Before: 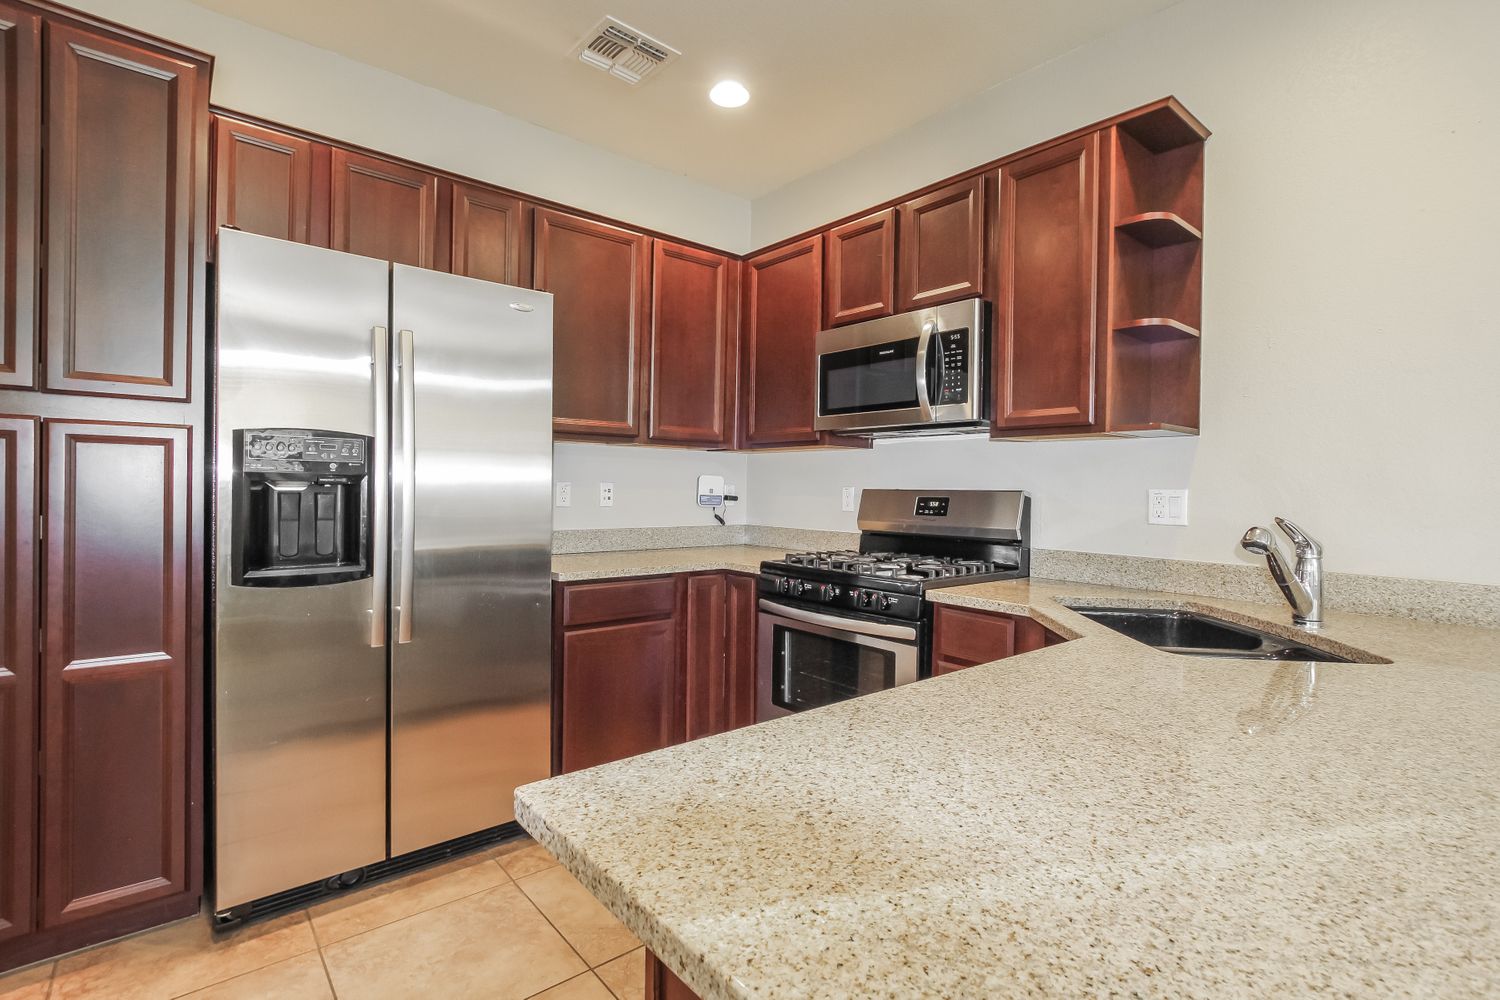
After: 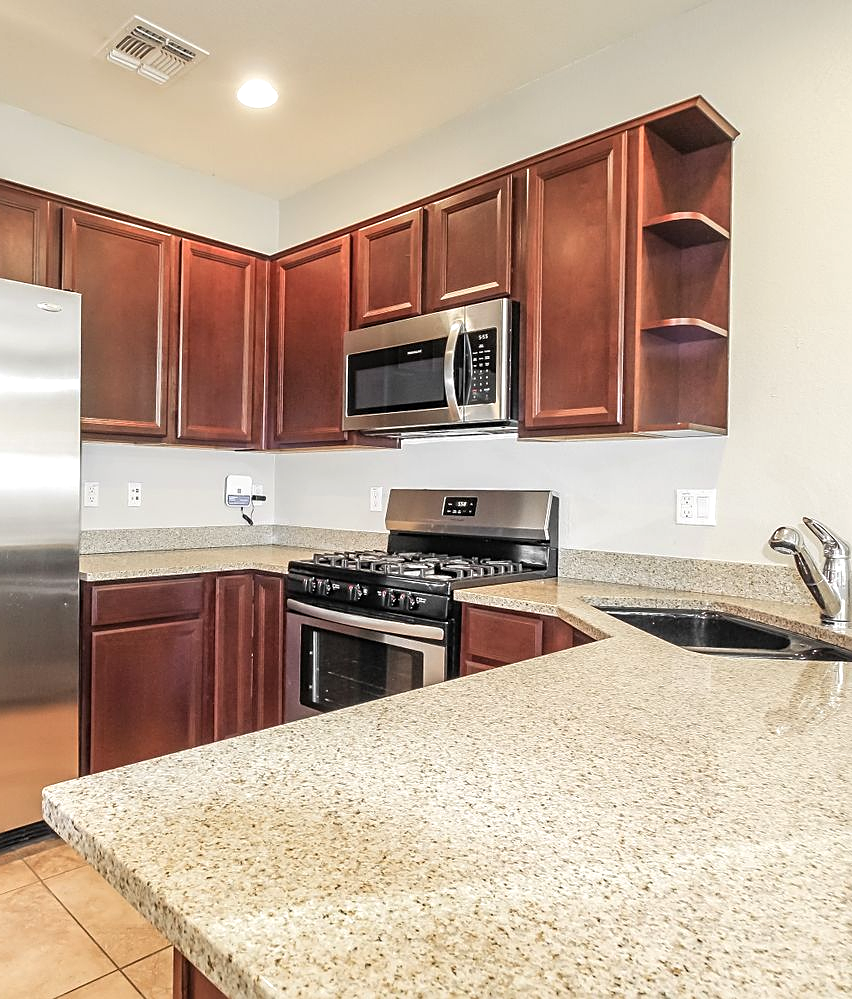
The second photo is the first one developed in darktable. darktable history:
sharpen: on, module defaults
crop: left 31.521%, top 0.013%, right 11.661%
tone equalizer: -8 EV -0.449 EV, -7 EV -0.356 EV, -6 EV -0.358 EV, -5 EV -0.218 EV, -3 EV 0.23 EV, -2 EV 0.336 EV, -1 EV 0.372 EV, +0 EV 0.423 EV
